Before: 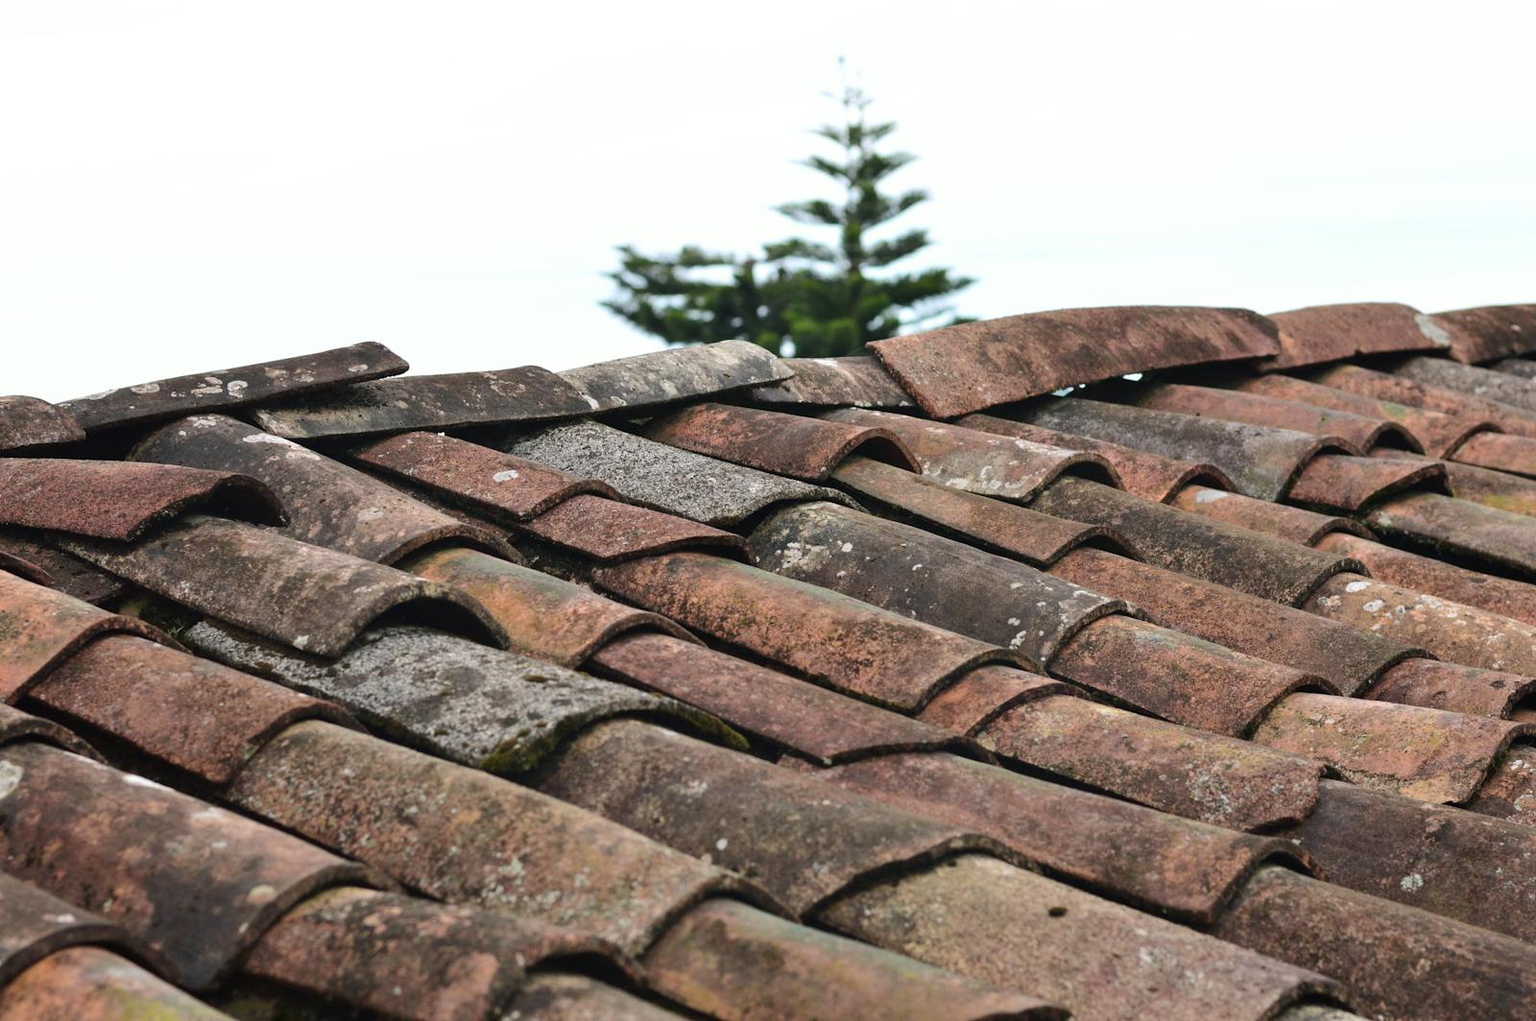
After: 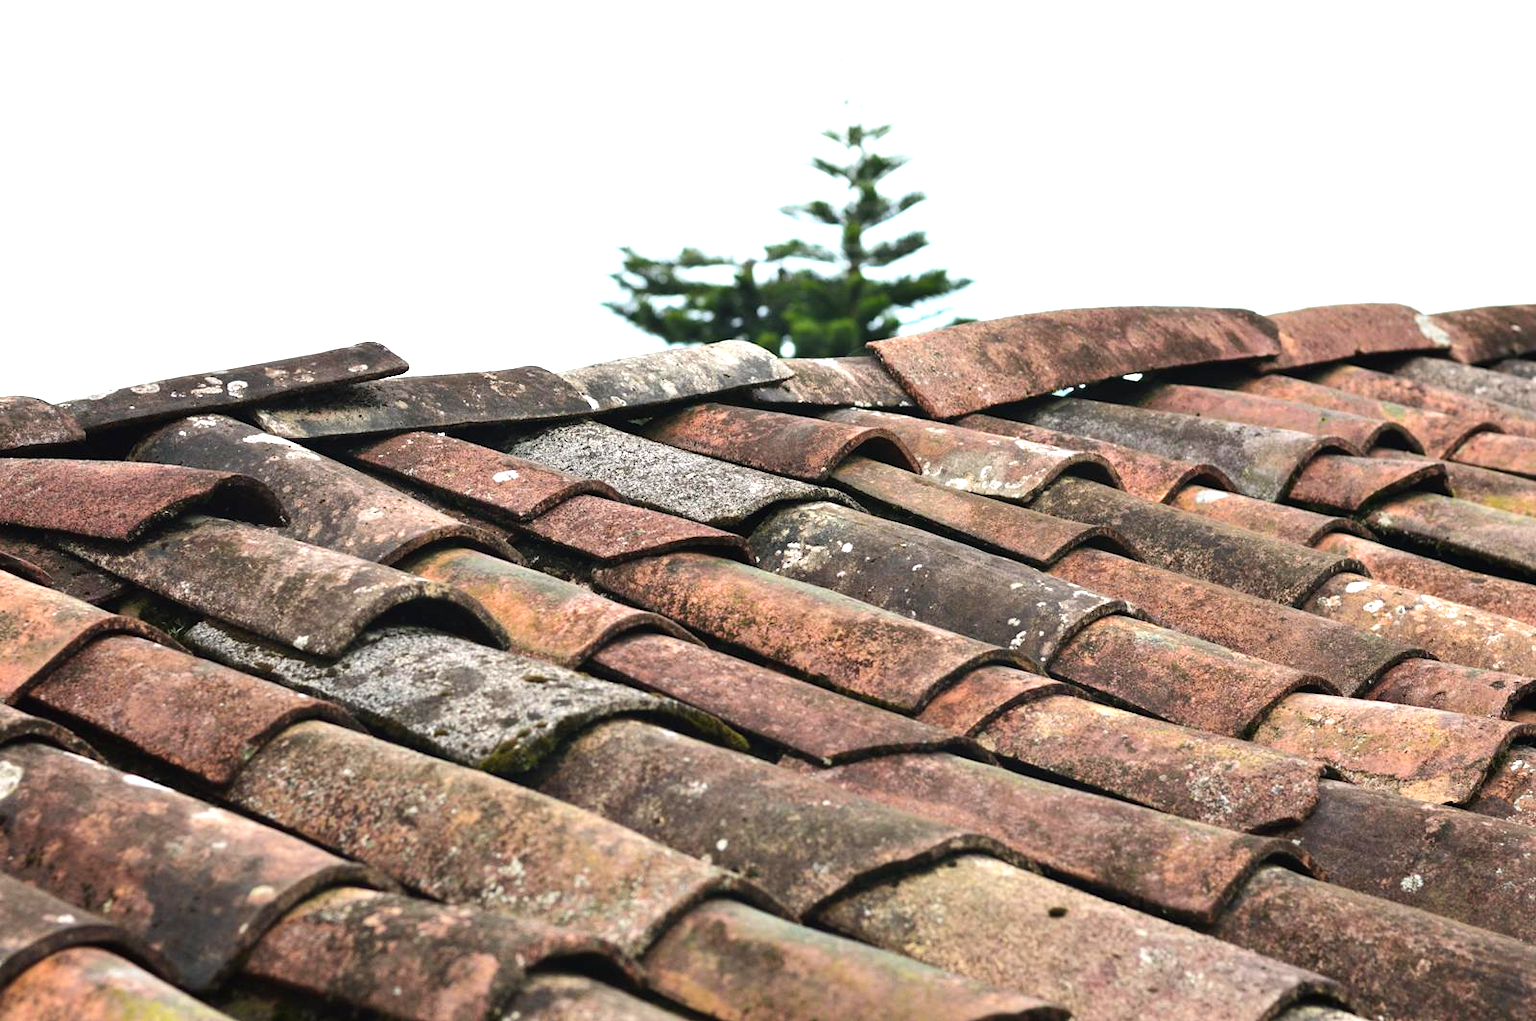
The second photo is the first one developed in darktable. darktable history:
exposure: exposure 0.6 EV, compensate highlight preservation false
color balance: contrast 10%
